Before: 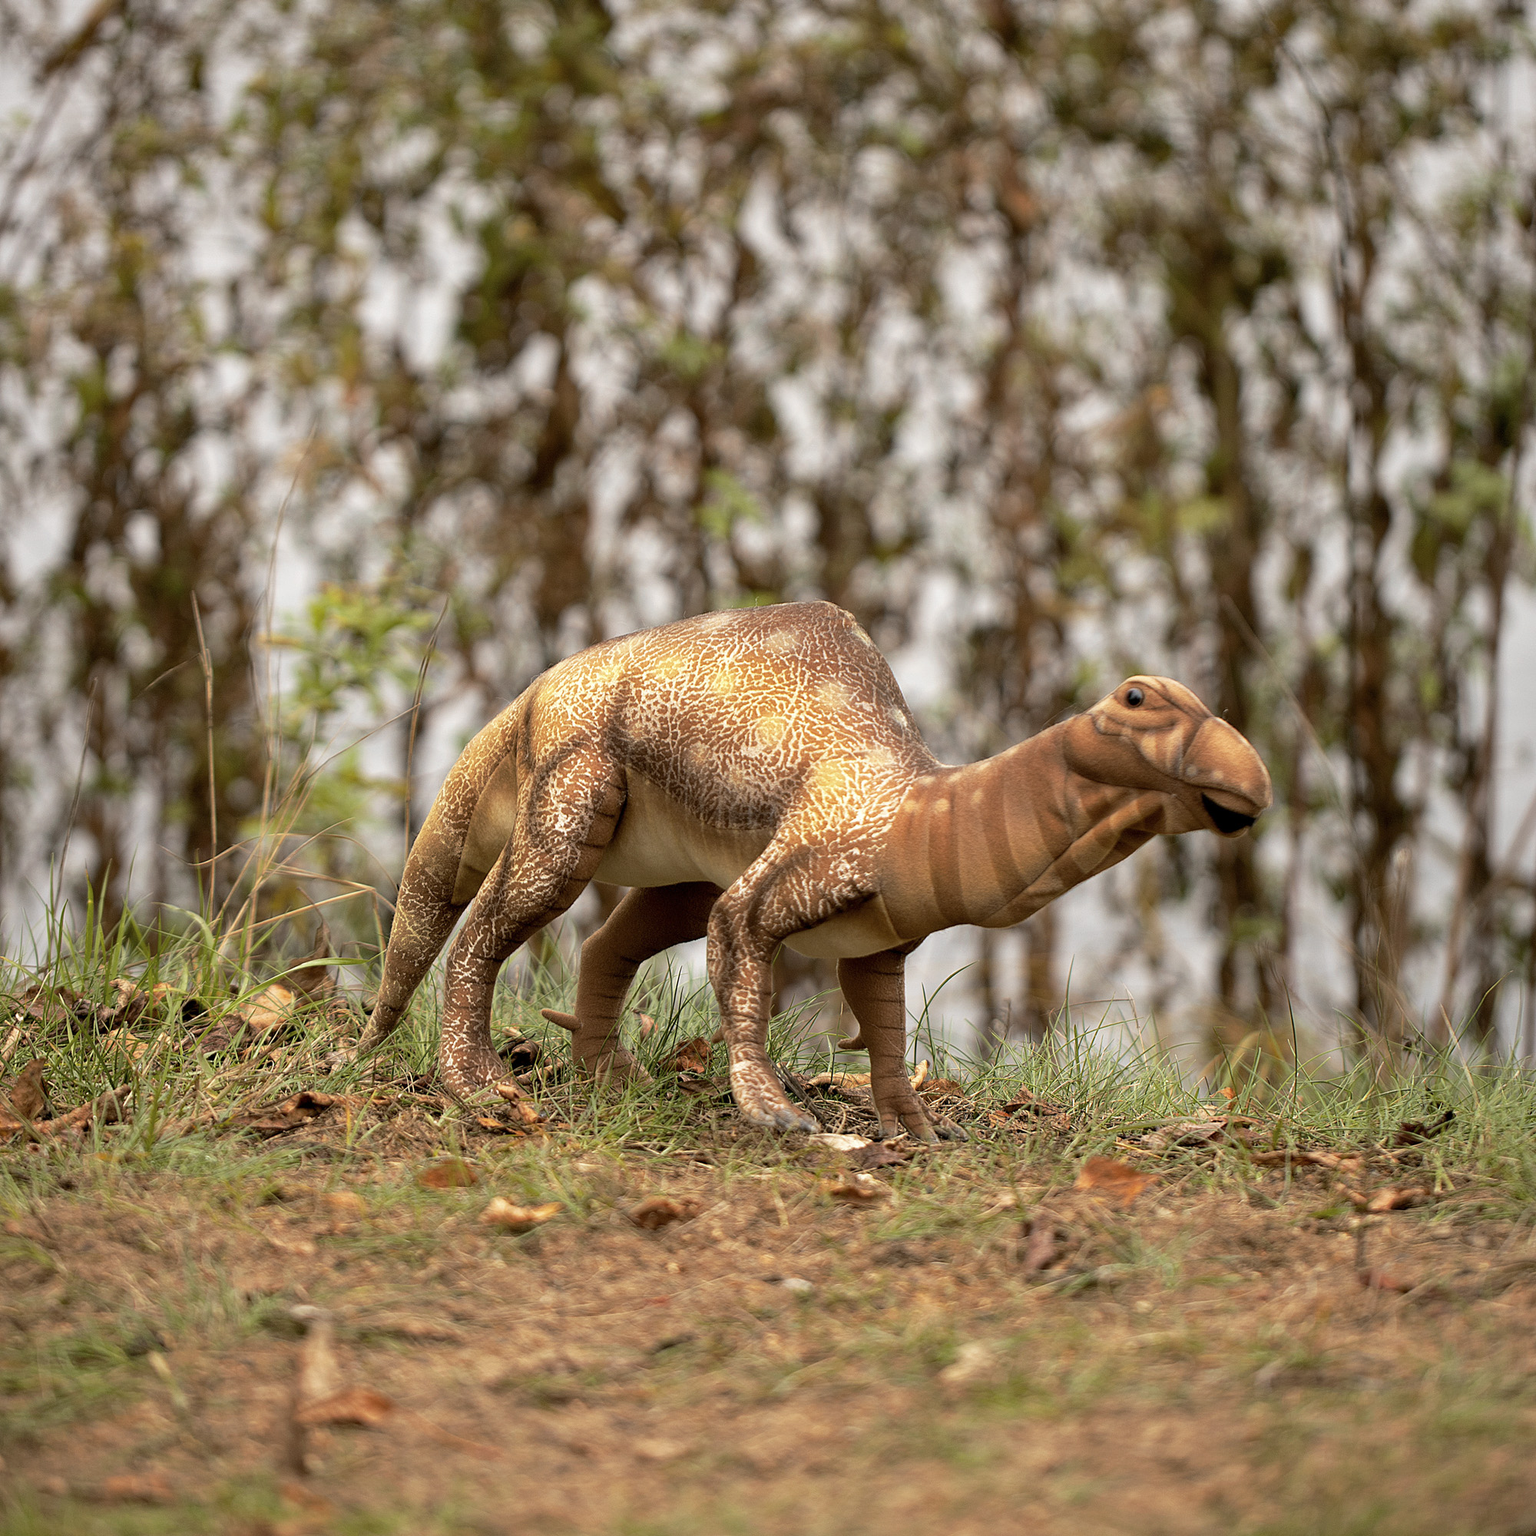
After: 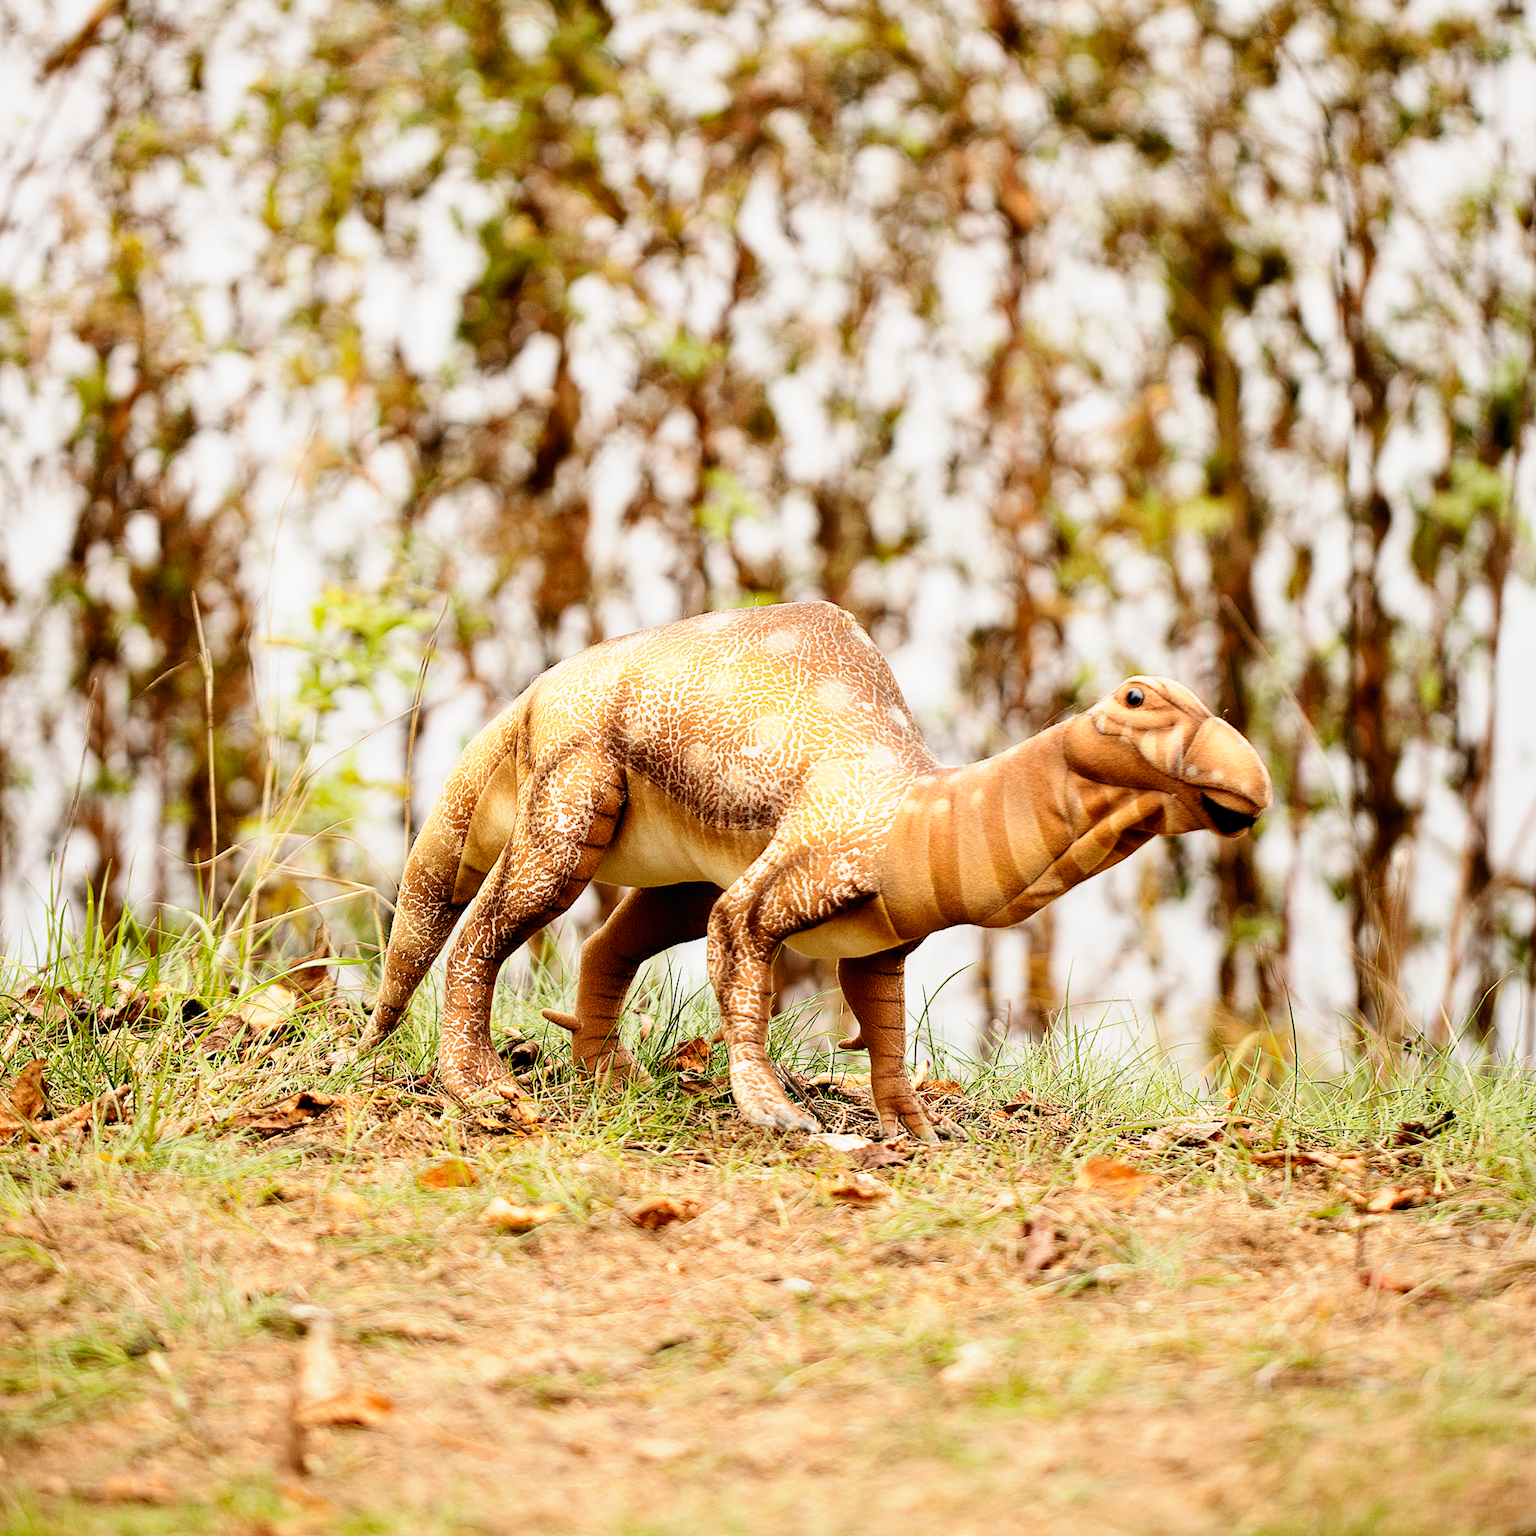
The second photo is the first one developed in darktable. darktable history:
exposure: exposure -0.064 EV, compensate highlight preservation false
base curve: curves: ch0 [(0, 0) (0, 0.001) (0.001, 0.001) (0.004, 0.002) (0.007, 0.004) (0.015, 0.013) (0.033, 0.045) (0.052, 0.096) (0.075, 0.17) (0.099, 0.241) (0.163, 0.42) (0.219, 0.55) (0.259, 0.616) (0.327, 0.722) (0.365, 0.765) (0.522, 0.873) (0.547, 0.881) (0.689, 0.919) (0.826, 0.952) (1, 1)], preserve colors none
